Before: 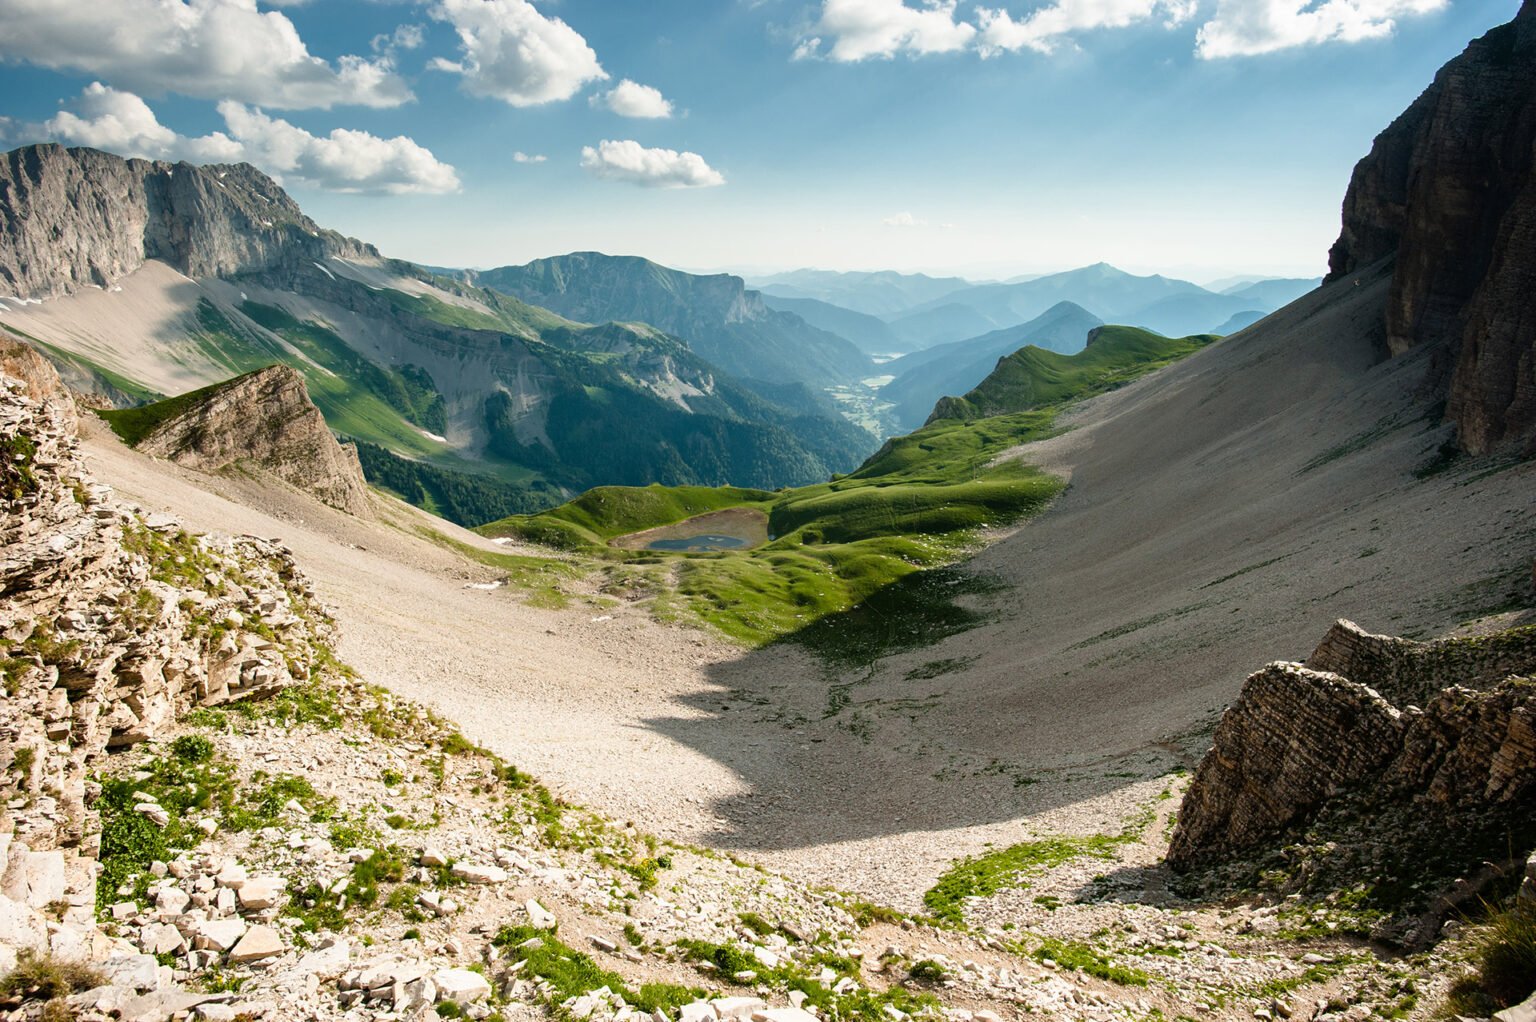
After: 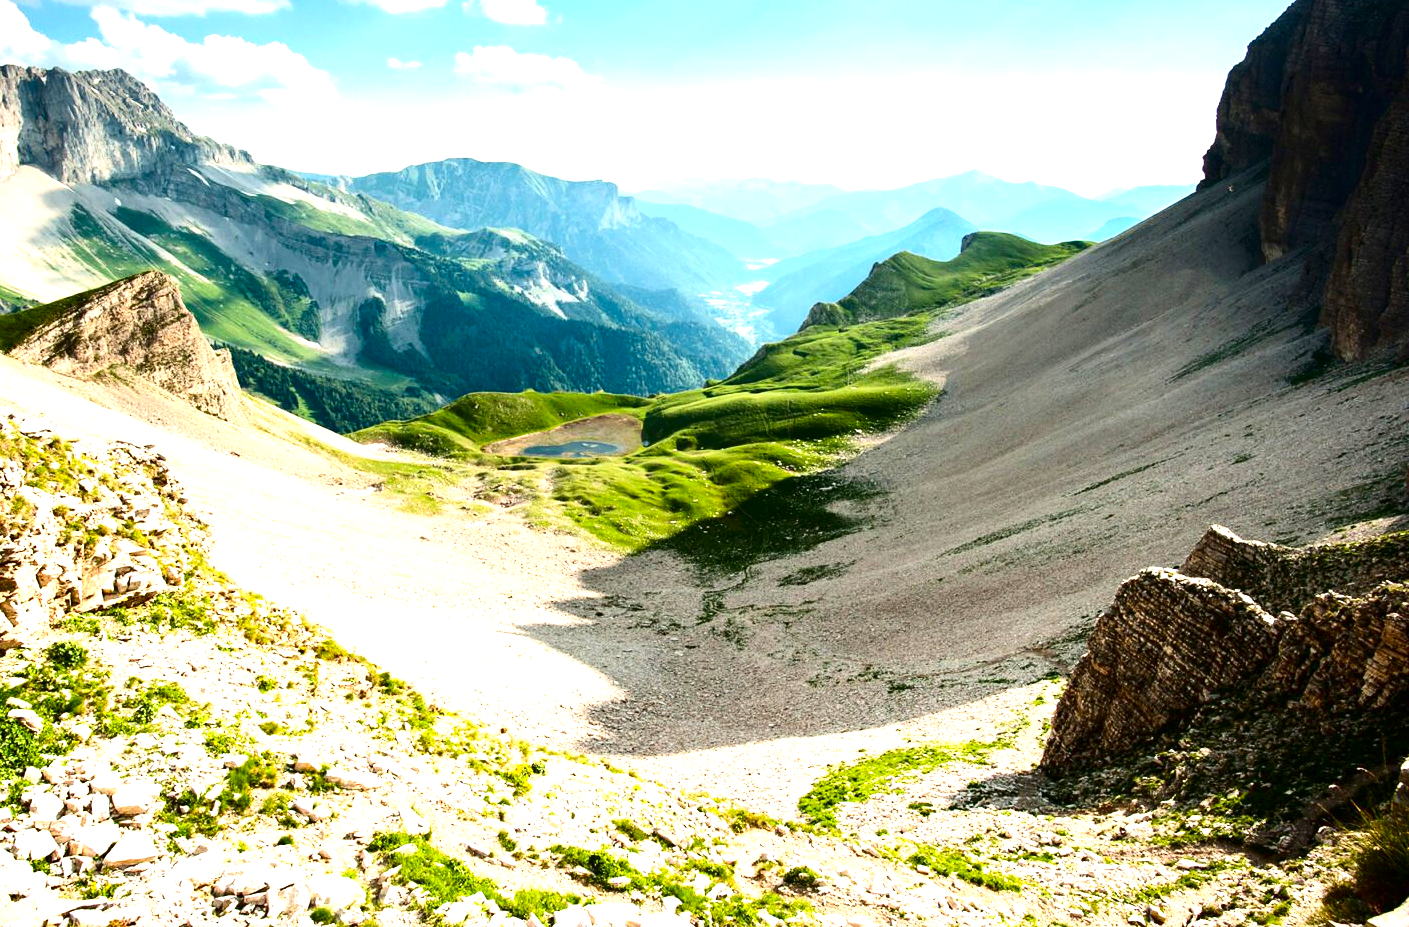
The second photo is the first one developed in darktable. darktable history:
exposure: black level correction 0, exposure 1.3 EV, compensate exposure bias true, compensate highlight preservation false
contrast brightness saturation: contrast 0.21, brightness -0.11, saturation 0.21
crop and rotate: left 8.262%, top 9.226%
